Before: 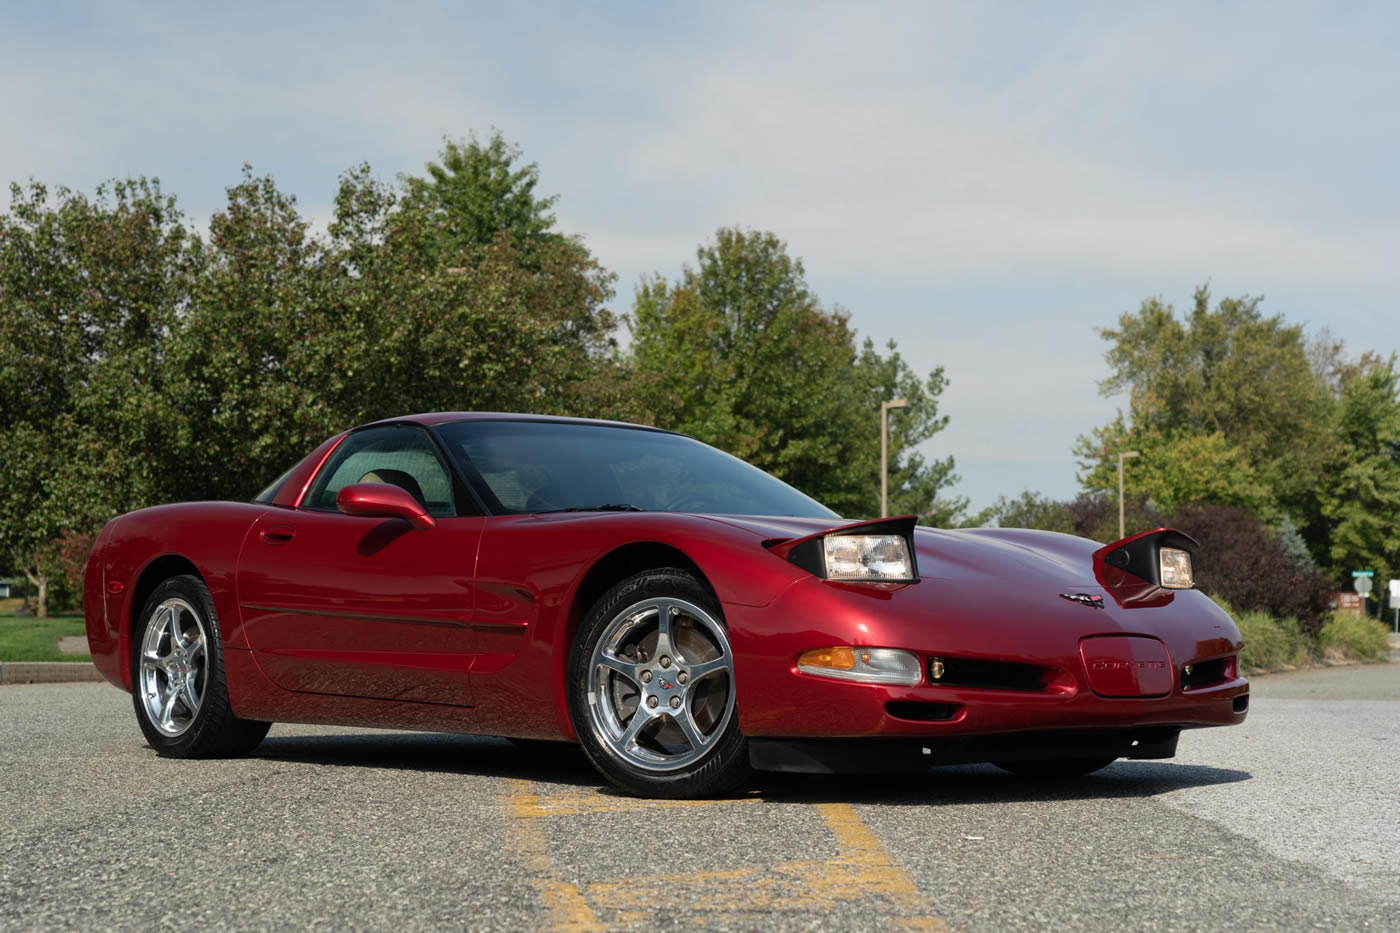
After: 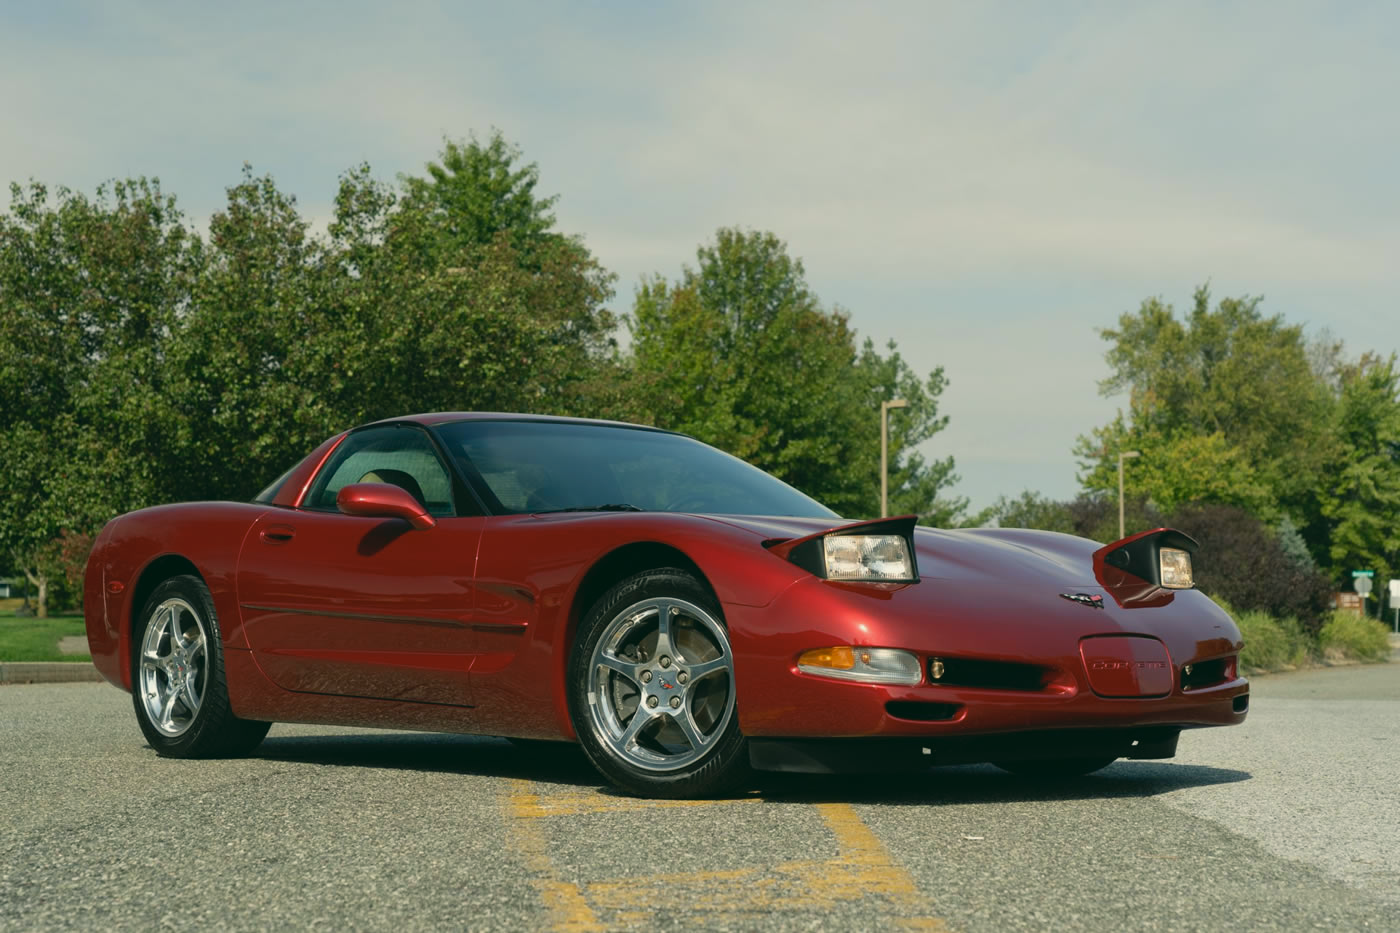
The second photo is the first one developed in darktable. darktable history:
contrast brightness saturation: contrast -0.107
color correction: highlights a* -0.484, highlights b* 9.59, shadows a* -9.5, shadows b* 1.55
